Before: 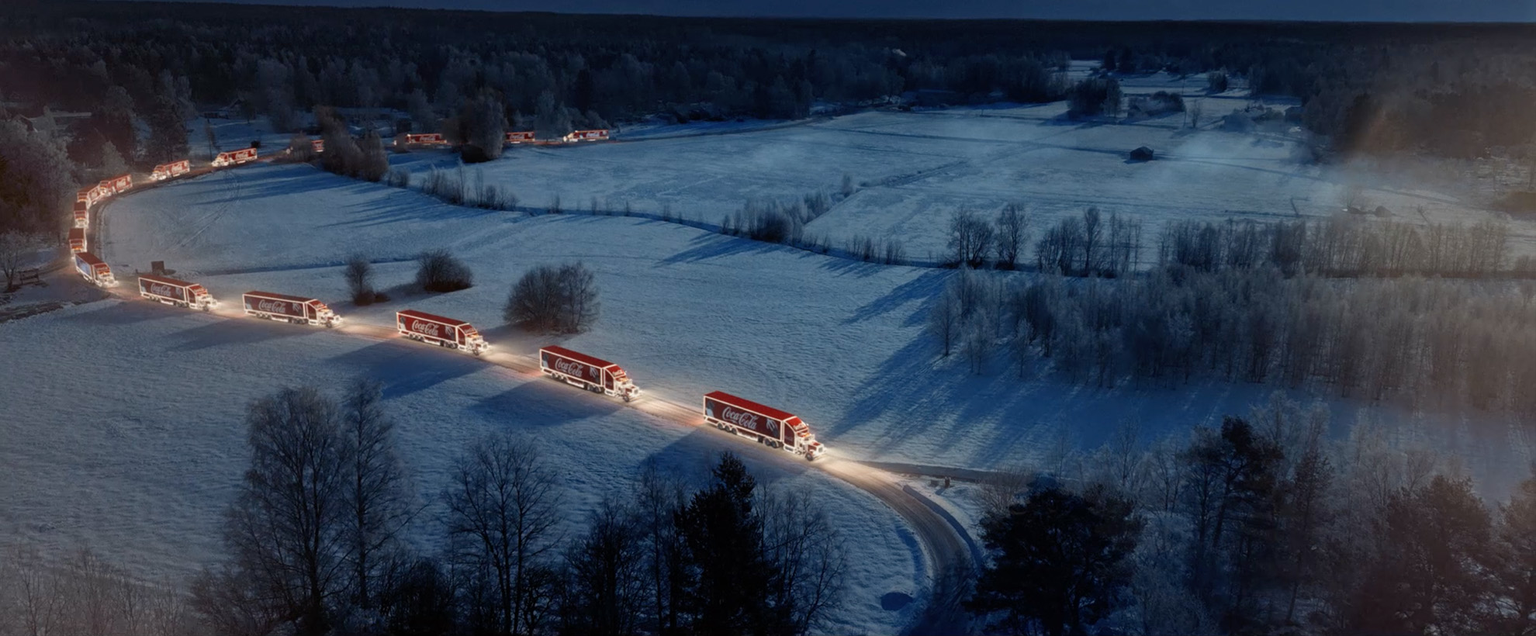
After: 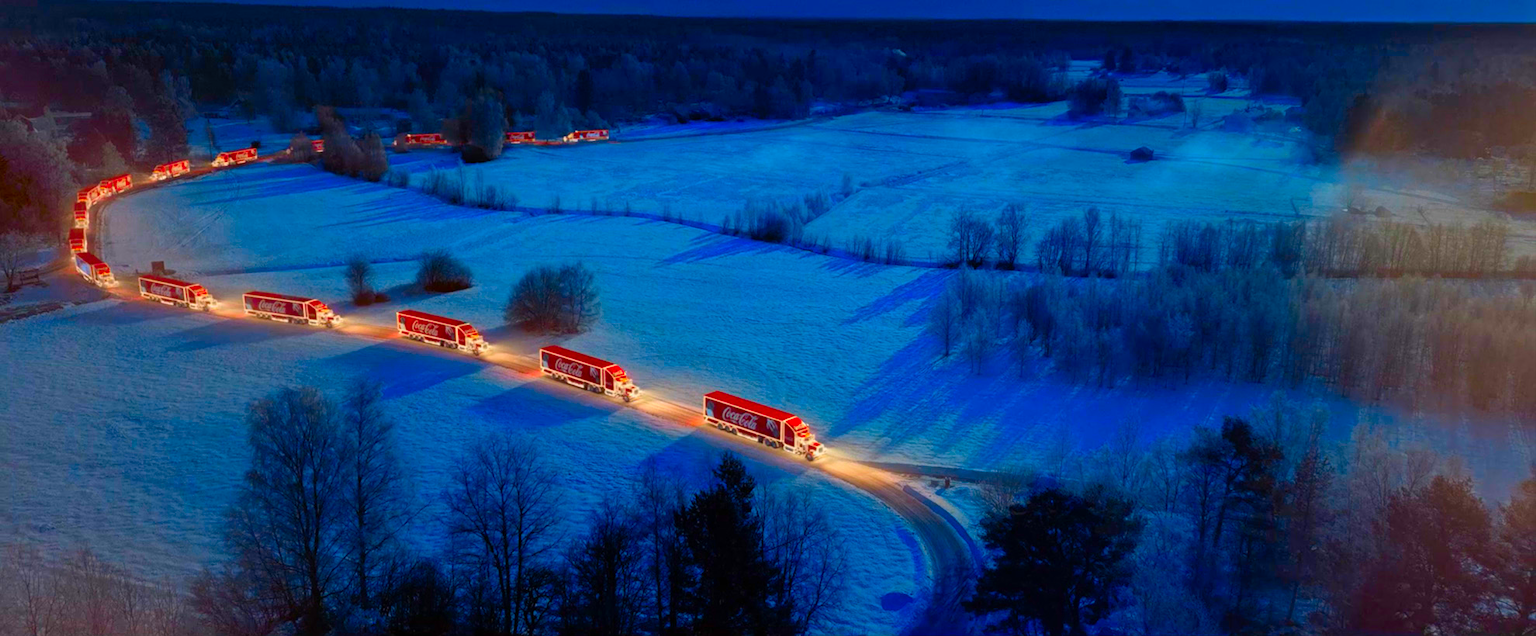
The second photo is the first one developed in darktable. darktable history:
color correction: highlights b* 0.047, saturation 3
